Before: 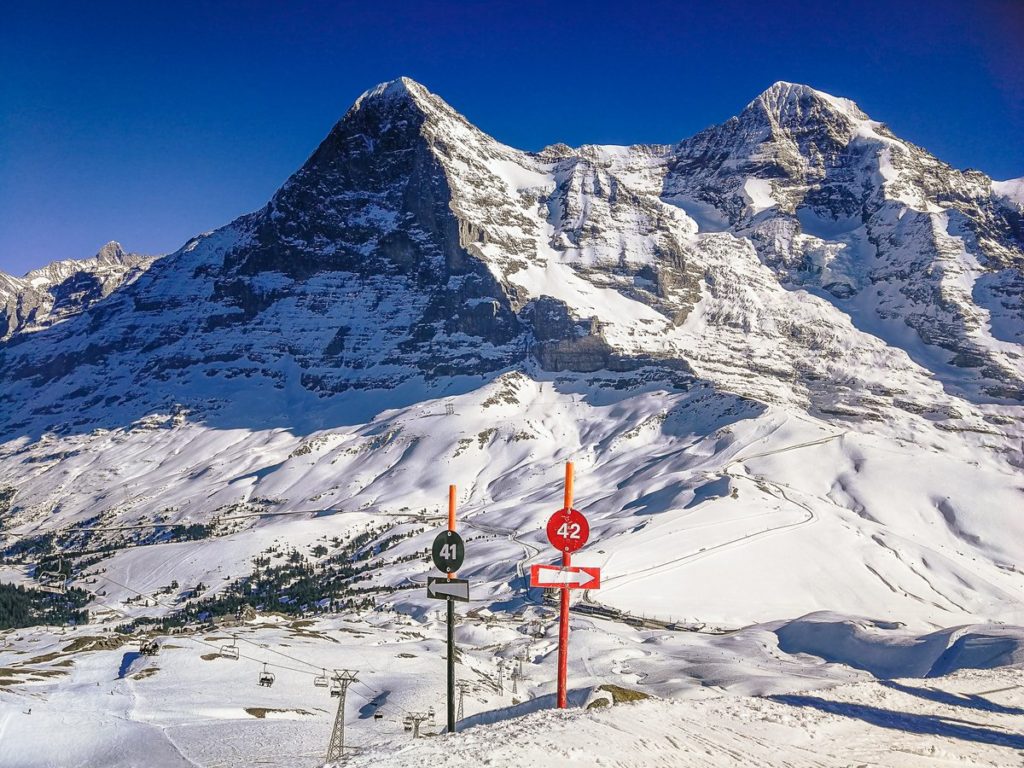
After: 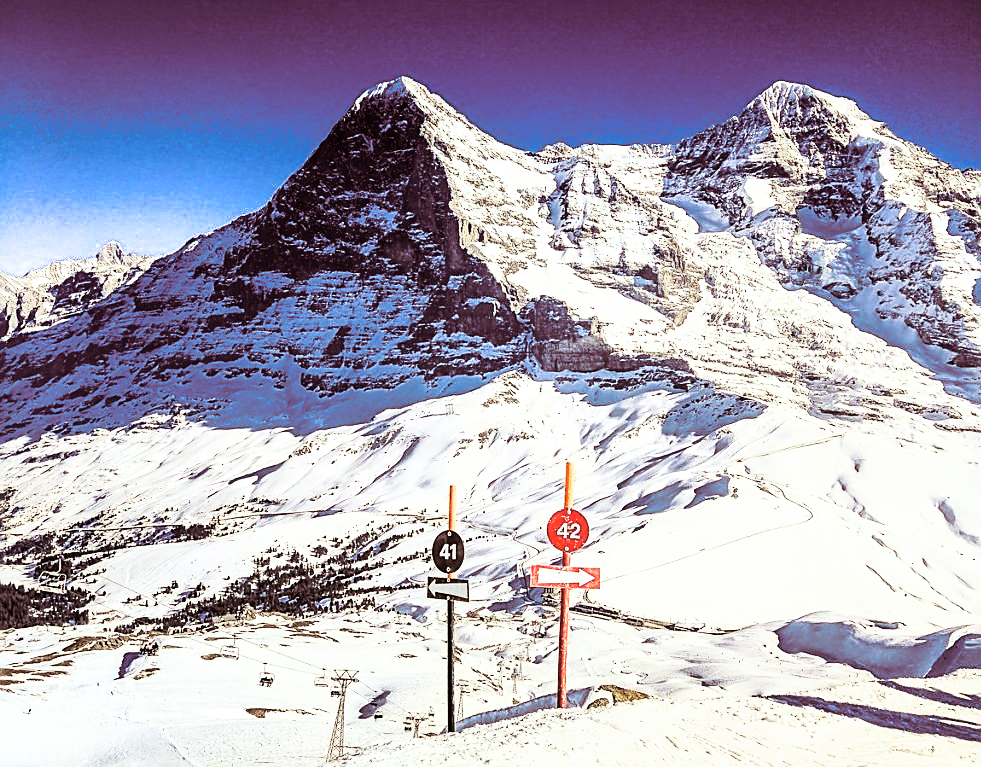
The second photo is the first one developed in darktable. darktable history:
white balance: red 1.009, blue 0.985
crop: right 4.126%, bottom 0.031%
split-toning: on, module defaults
rgb curve: curves: ch0 [(0, 0) (0.21, 0.15) (0.24, 0.21) (0.5, 0.75) (0.75, 0.96) (0.89, 0.99) (1, 1)]; ch1 [(0, 0.02) (0.21, 0.13) (0.25, 0.2) (0.5, 0.67) (0.75, 0.9) (0.89, 0.97) (1, 1)]; ch2 [(0, 0.02) (0.21, 0.13) (0.25, 0.2) (0.5, 0.67) (0.75, 0.9) (0.89, 0.97) (1, 1)], compensate middle gray true
local contrast: highlights 100%, shadows 100%, detail 120%, midtone range 0.2
color balance: lift [1.004, 1.002, 1.002, 0.998], gamma [1, 1.007, 1.002, 0.993], gain [1, 0.977, 1.013, 1.023], contrast -3.64%
sharpen: on, module defaults
